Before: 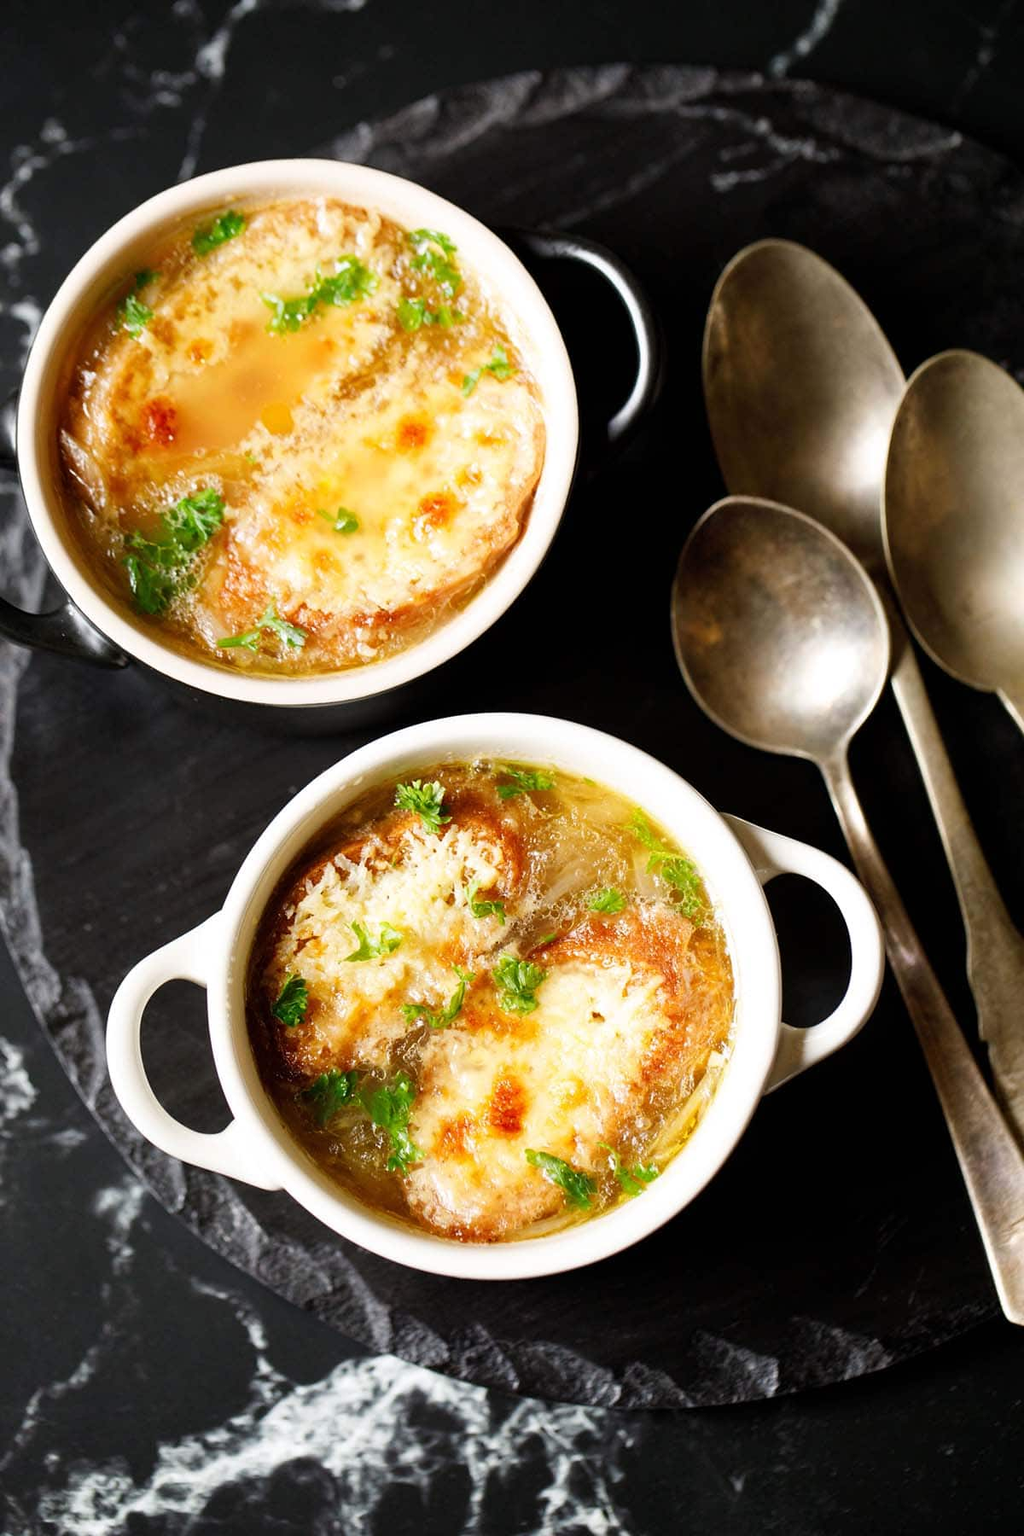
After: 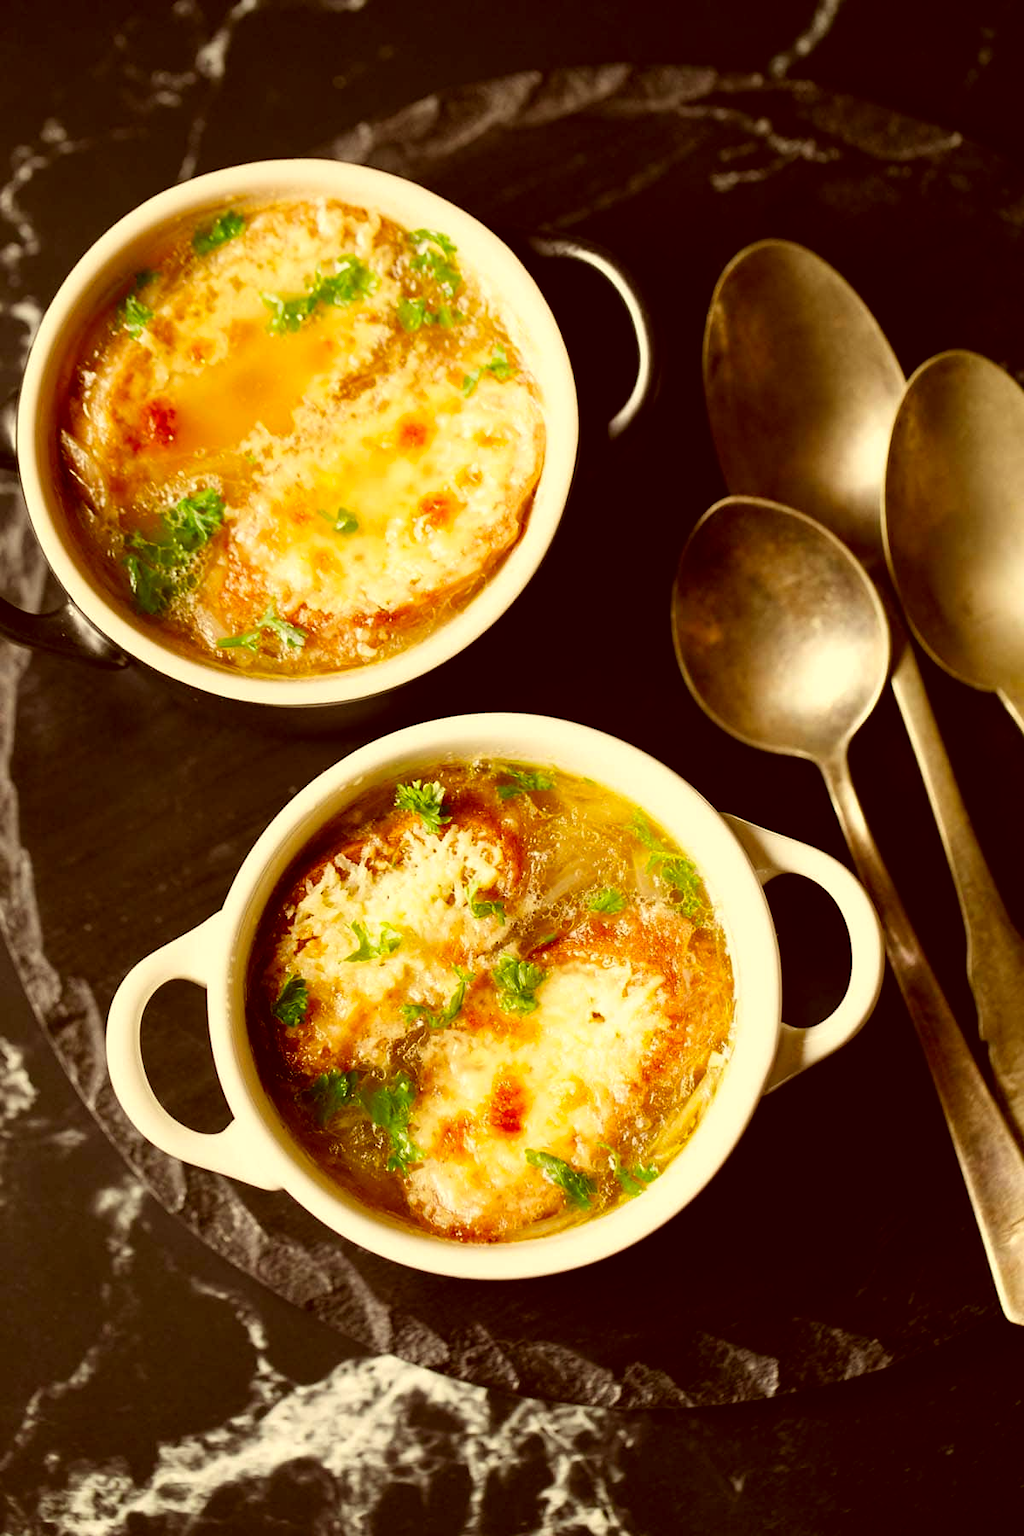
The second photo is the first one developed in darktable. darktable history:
color correction: highlights a* 1.12, highlights b* 25.05, shadows a* 16.11, shadows b* 24.74
